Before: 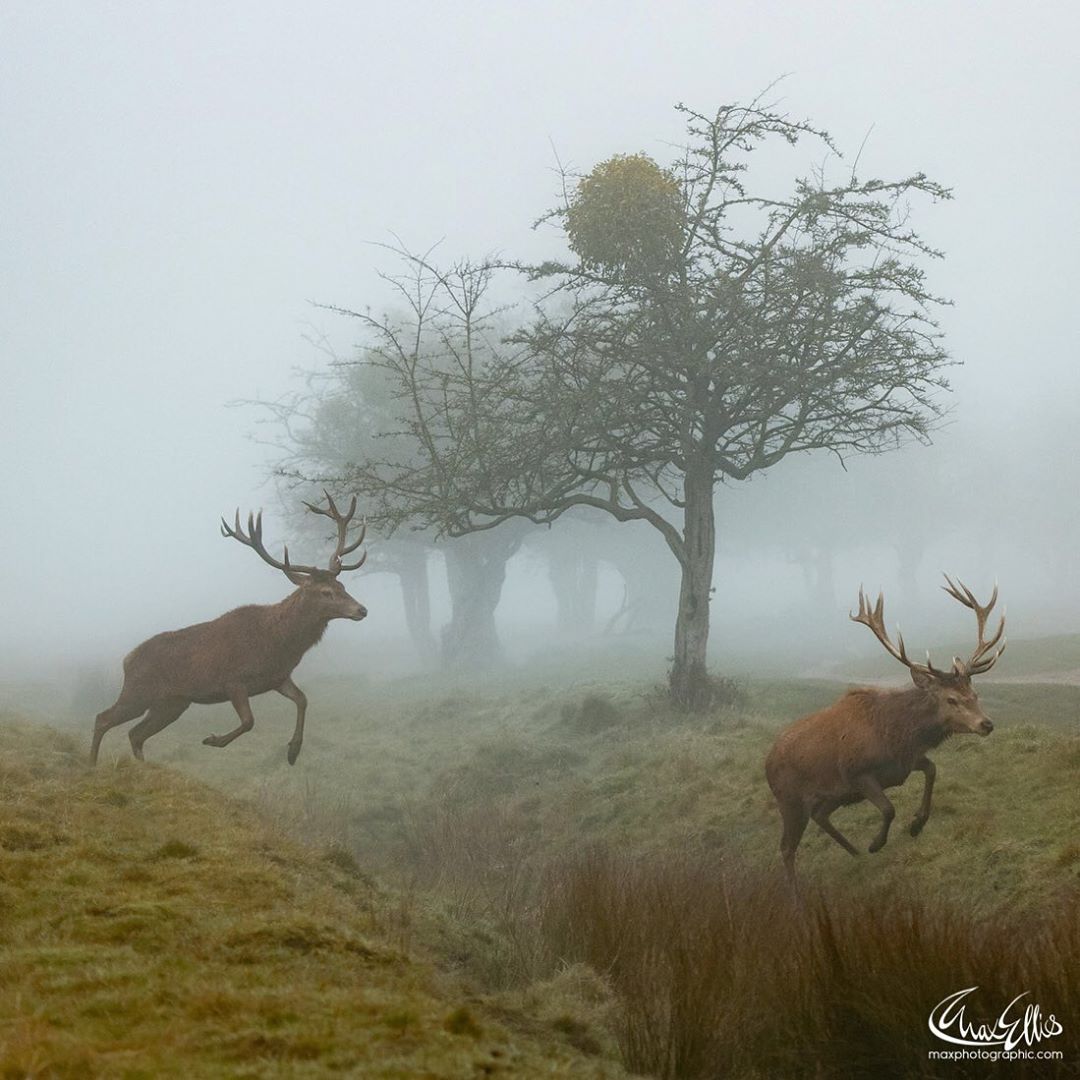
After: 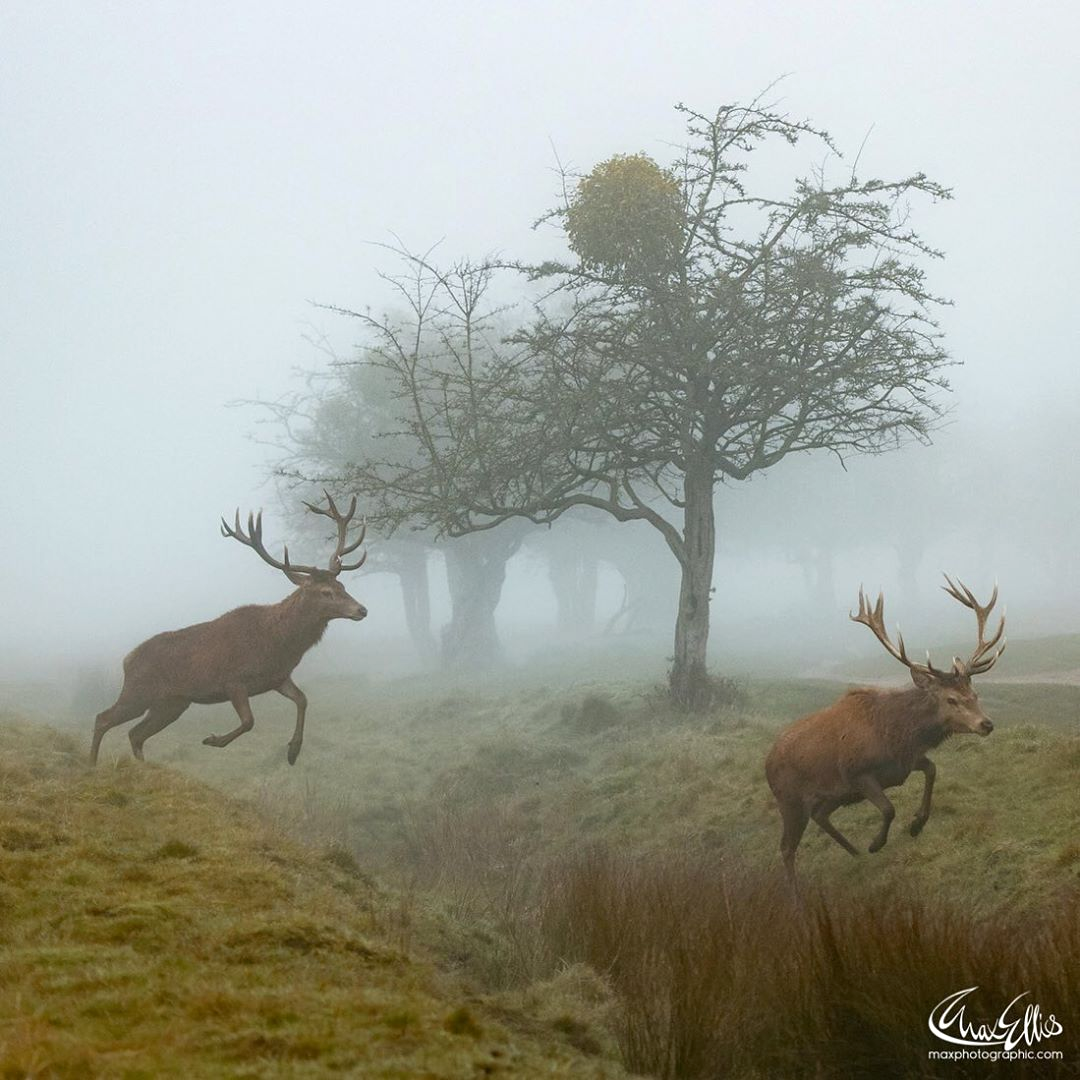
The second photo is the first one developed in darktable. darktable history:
exposure: black level correction 0.001, exposure 0.145 EV, compensate highlight preservation false
